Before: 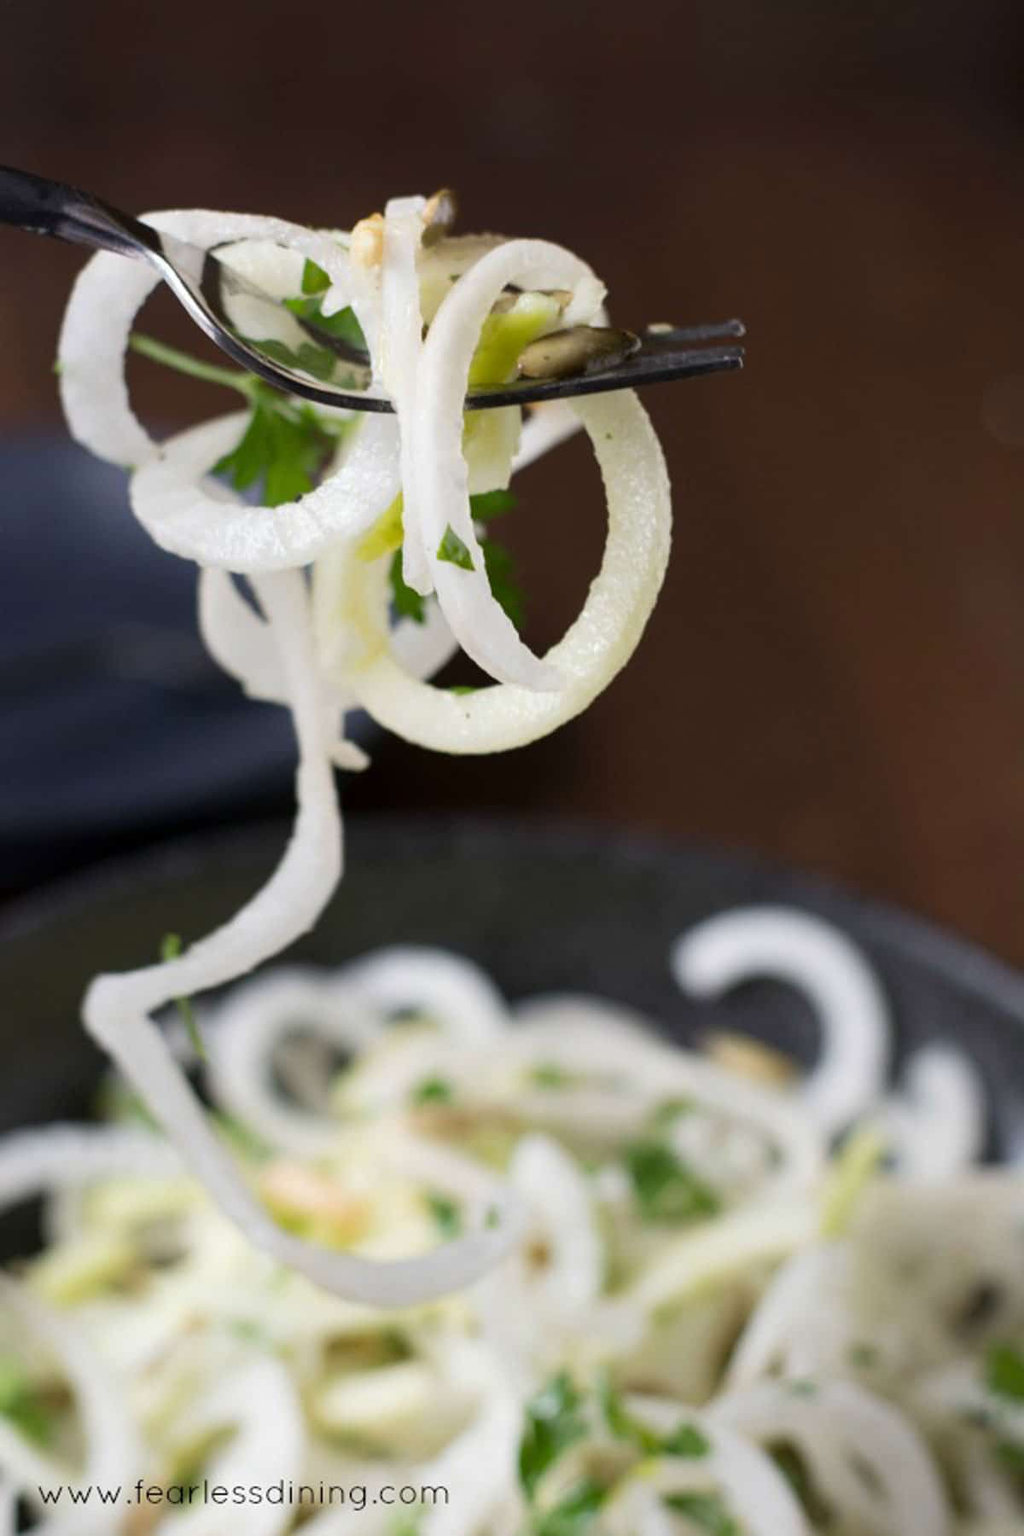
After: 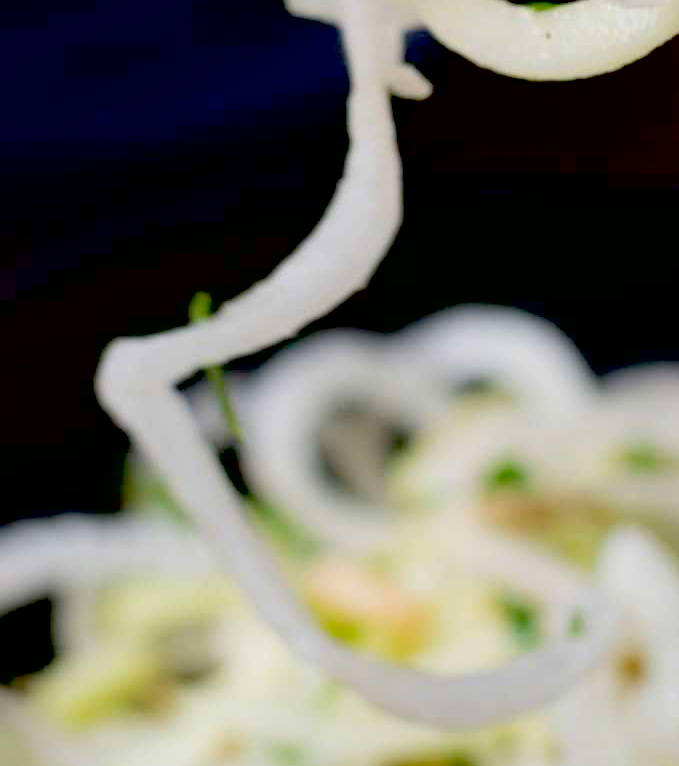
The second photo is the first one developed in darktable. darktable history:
crop: top 44.646%, right 43.37%, bottom 12.75%
exposure: black level correction 0.045, exposure -0.232 EV, compensate exposure bias true, compensate highlight preservation false
contrast brightness saturation: brightness 0.09, saturation 0.192
